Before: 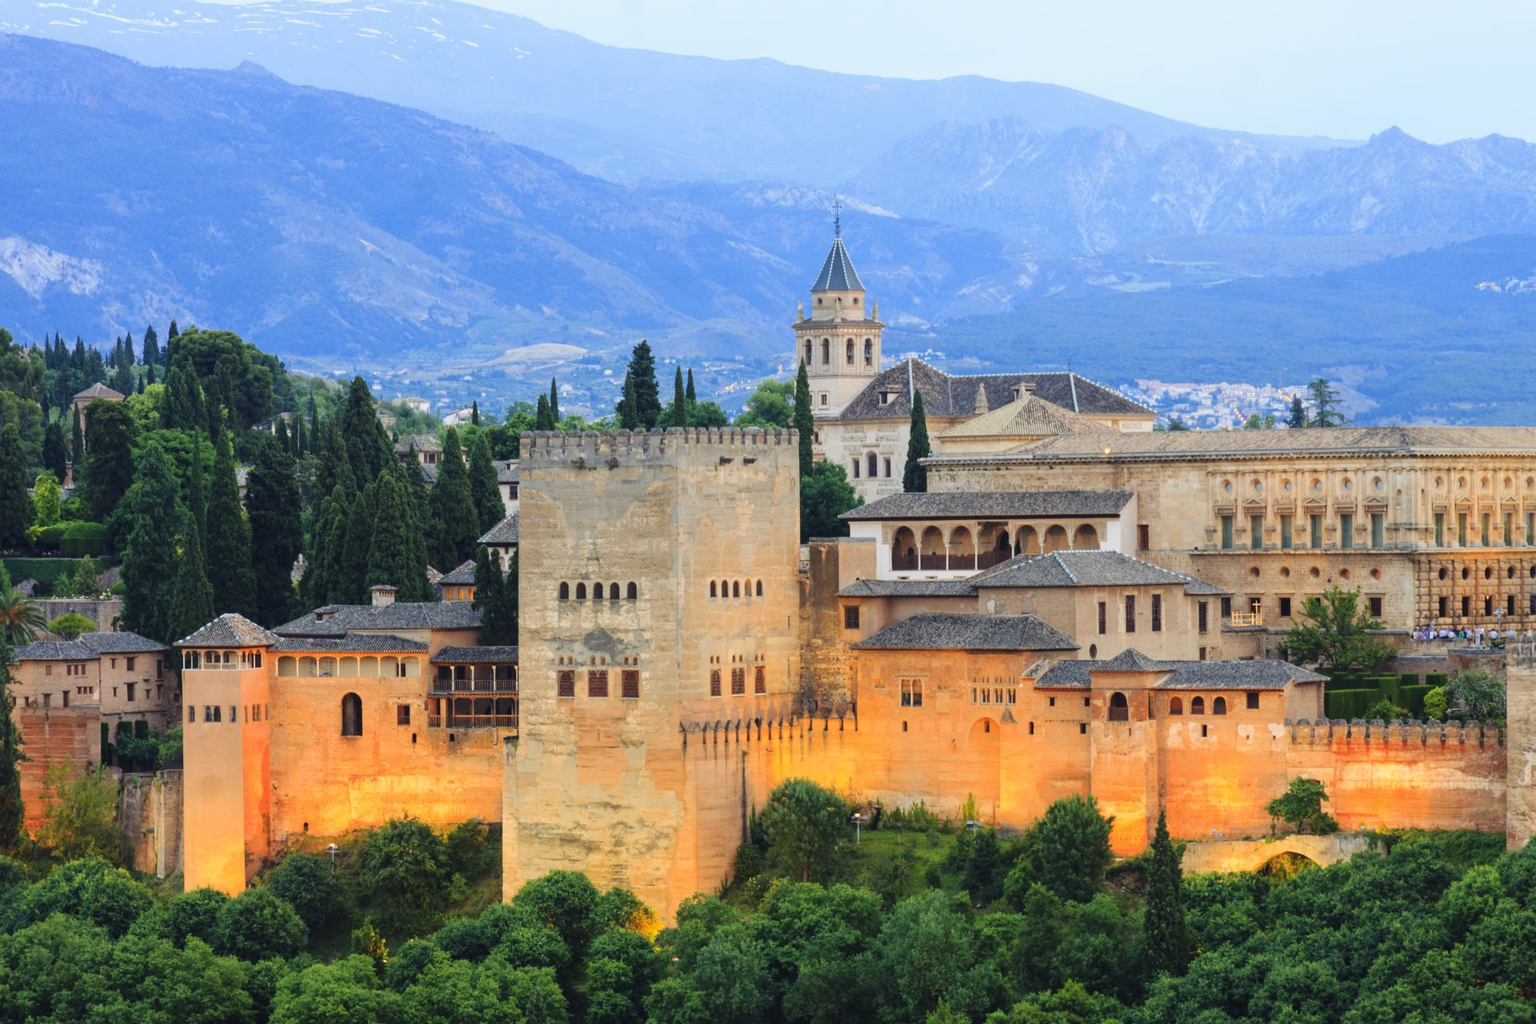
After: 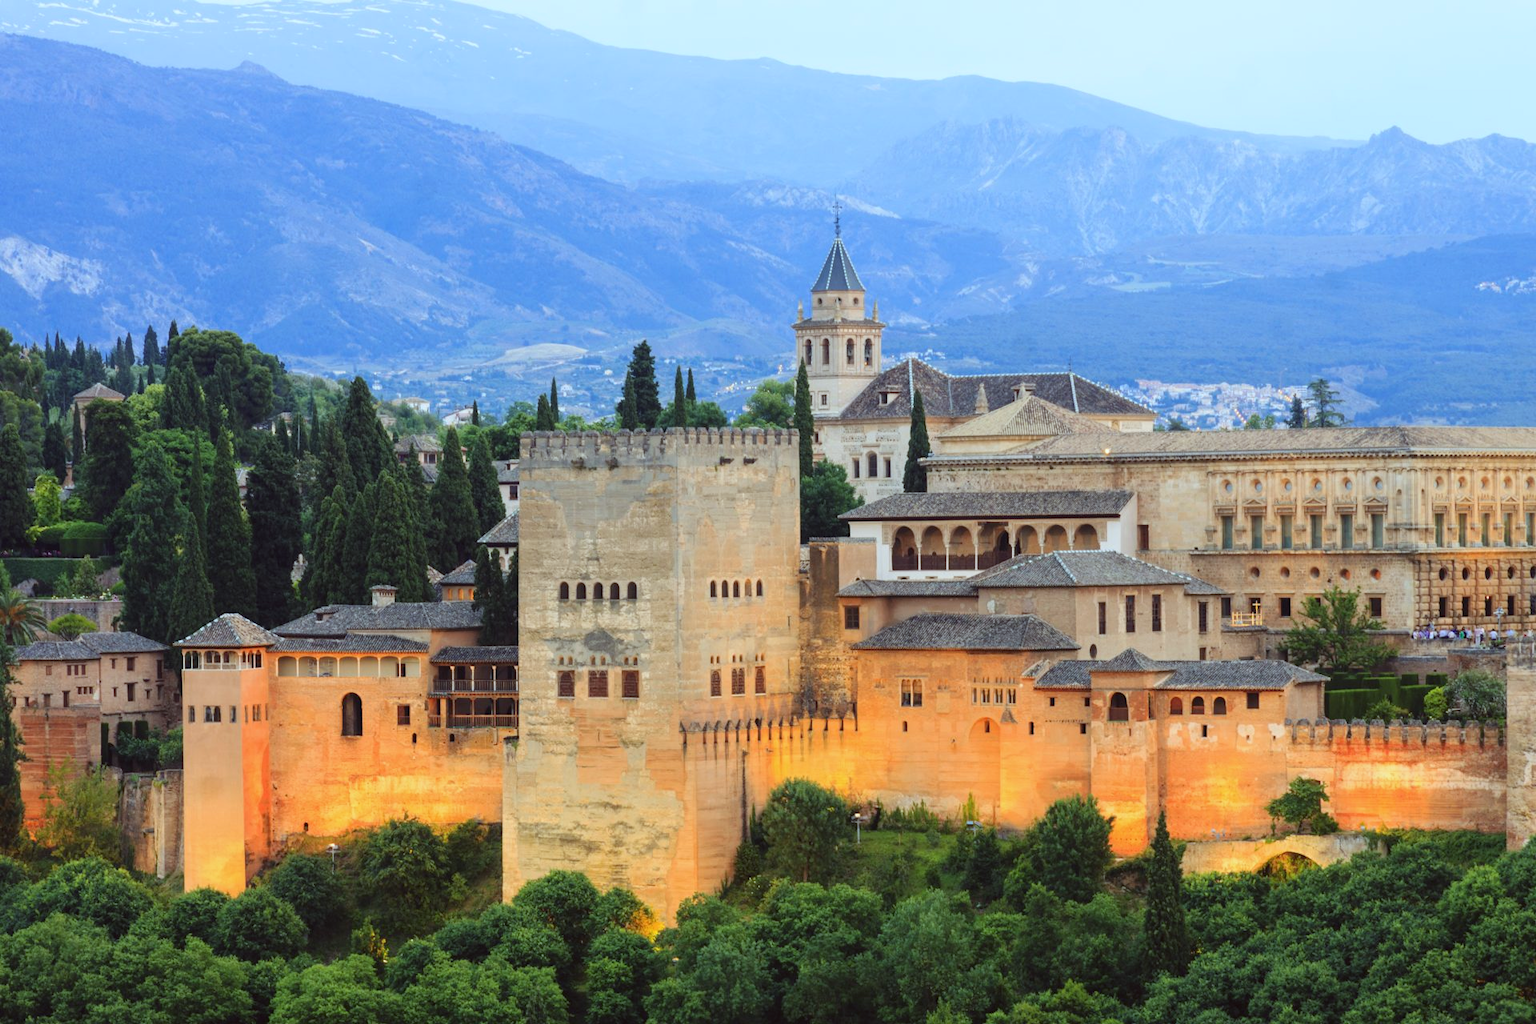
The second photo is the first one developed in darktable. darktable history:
color correction: highlights a* -4.92, highlights b* -4.17, shadows a* 4.15, shadows b* 4.1
